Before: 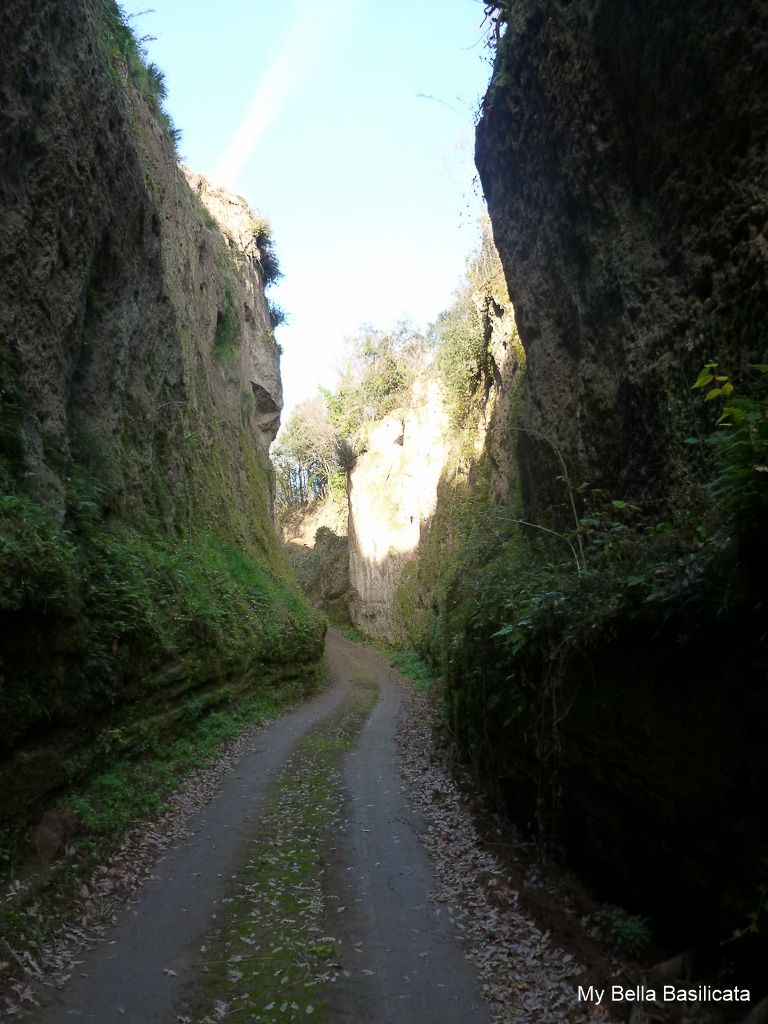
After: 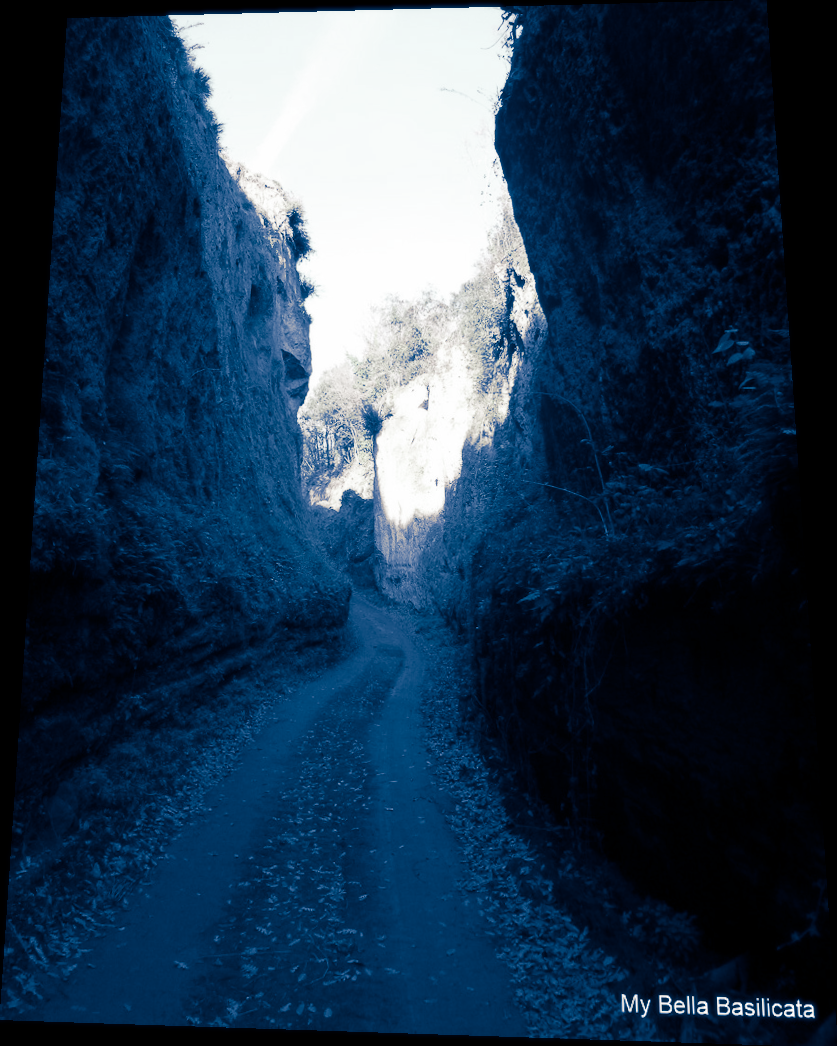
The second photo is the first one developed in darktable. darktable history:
soften: size 10%, saturation 50%, brightness 0.2 EV, mix 10%
color contrast: green-magenta contrast 0.3, blue-yellow contrast 0.15
rotate and perspective: rotation 0.128°, lens shift (vertical) -0.181, lens shift (horizontal) -0.044, shear 0.001, automatic cropping off
split-toning: shadows › hue 226.8°, shadows › saturation 1, highlights › saturation 0, balance -61.41
